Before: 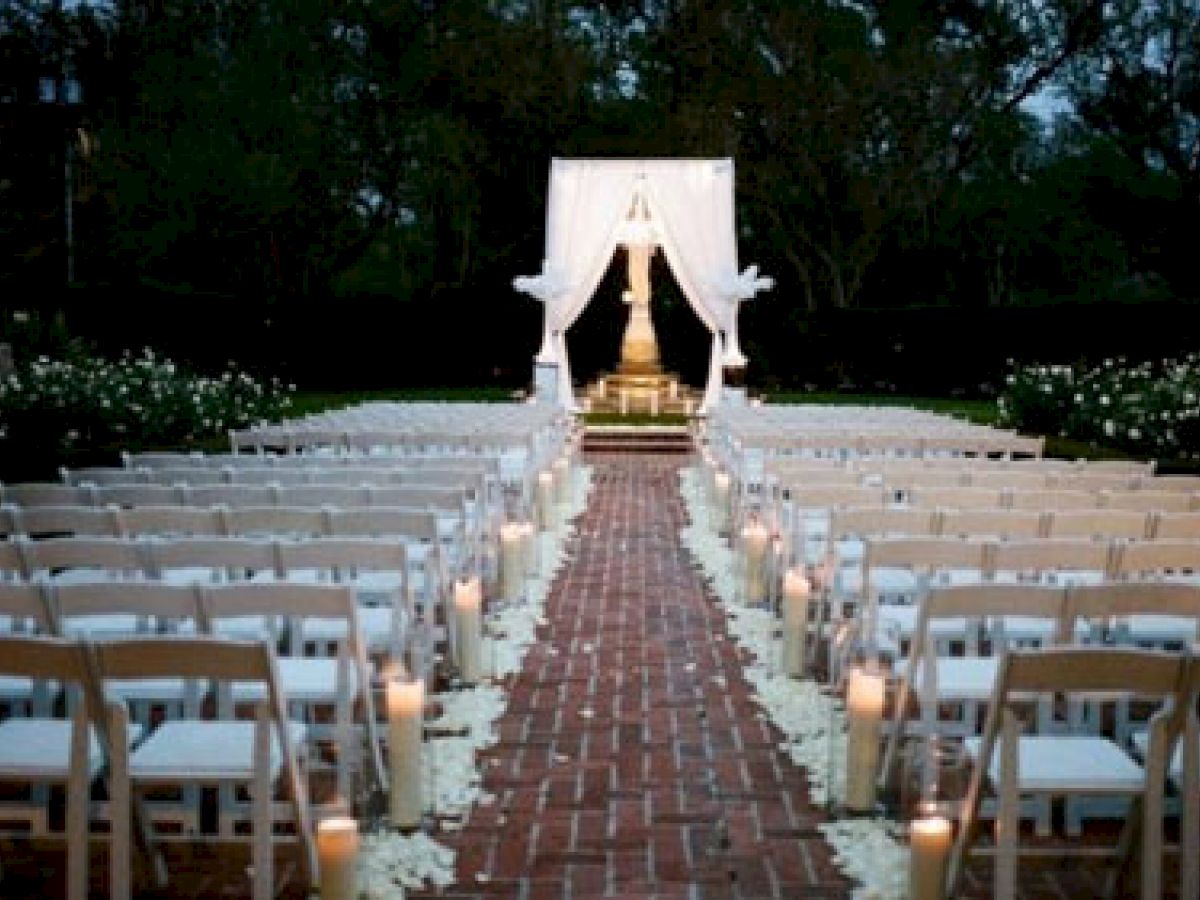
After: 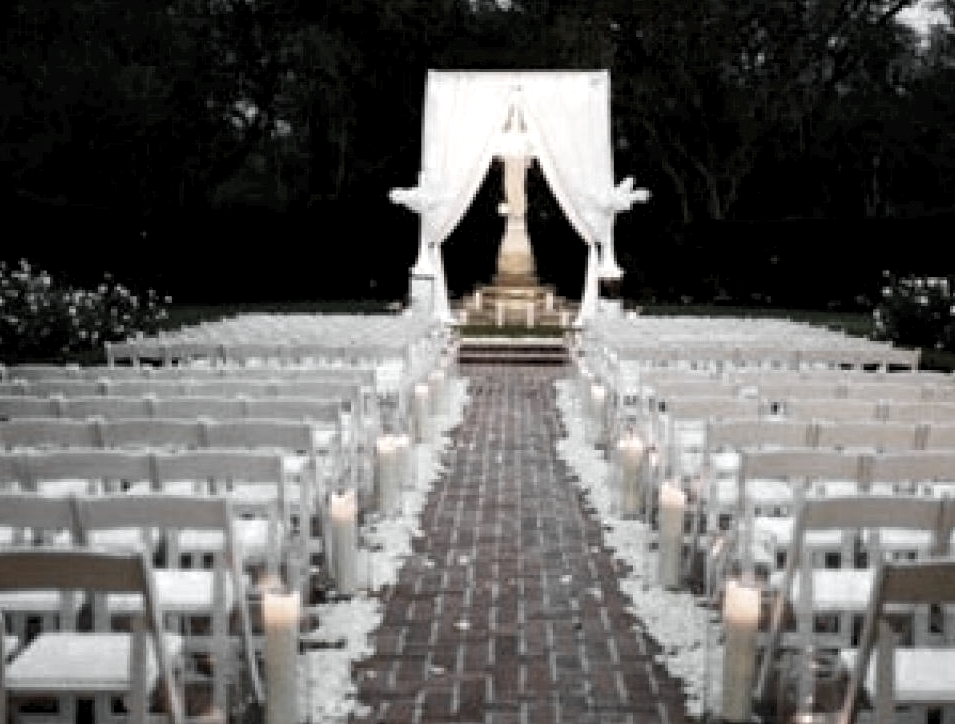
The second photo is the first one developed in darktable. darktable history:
color zones: curves: ch0 [(0, 0.613) (0.01, 0.613) (0.245, 0.448) (0.498, 0.529) (0.642, 0.665) (0.879, 0.777) (0.99, 0.613)]; ch1 [(0, 0.035) (0.121, 0.189) (0.259, 0.197) (0.415, 0.061) (0.589, 0.022) (0.732, 0.022) (0.857, 0.026) (0.991, 0.053)]
crop and rotate: left 10.358%, top 9.821%, right 9.994%, bottom 9.664%
levels: levels [0.016, 0.484, 0.953]
